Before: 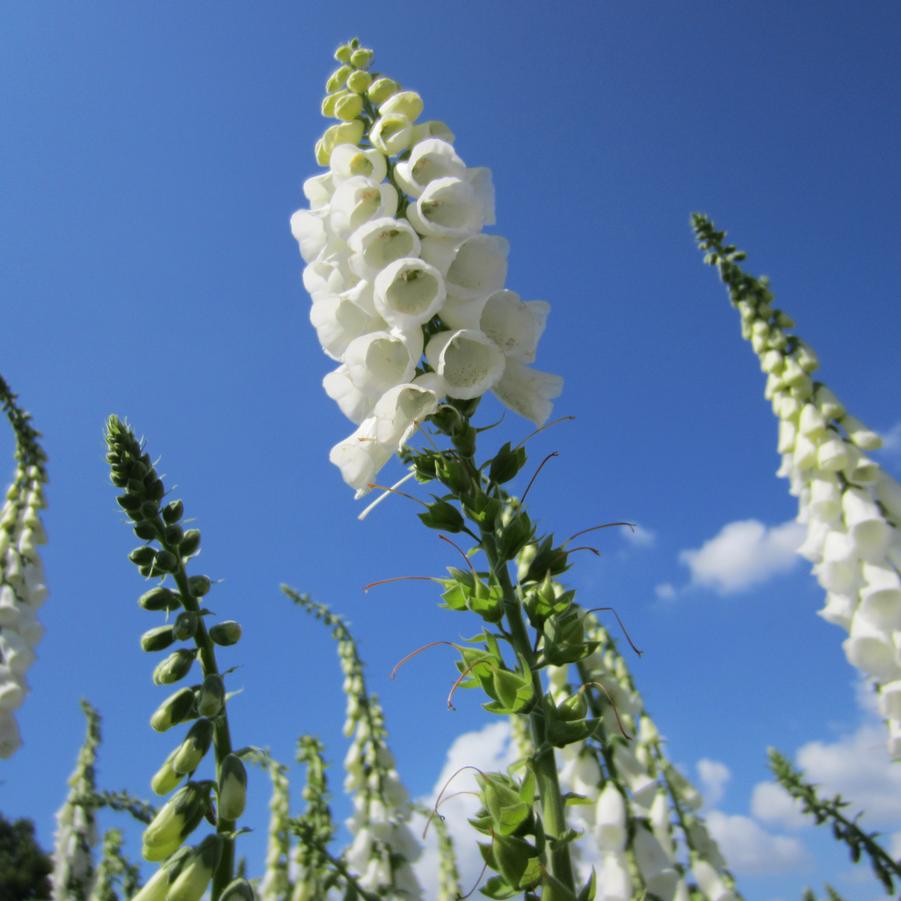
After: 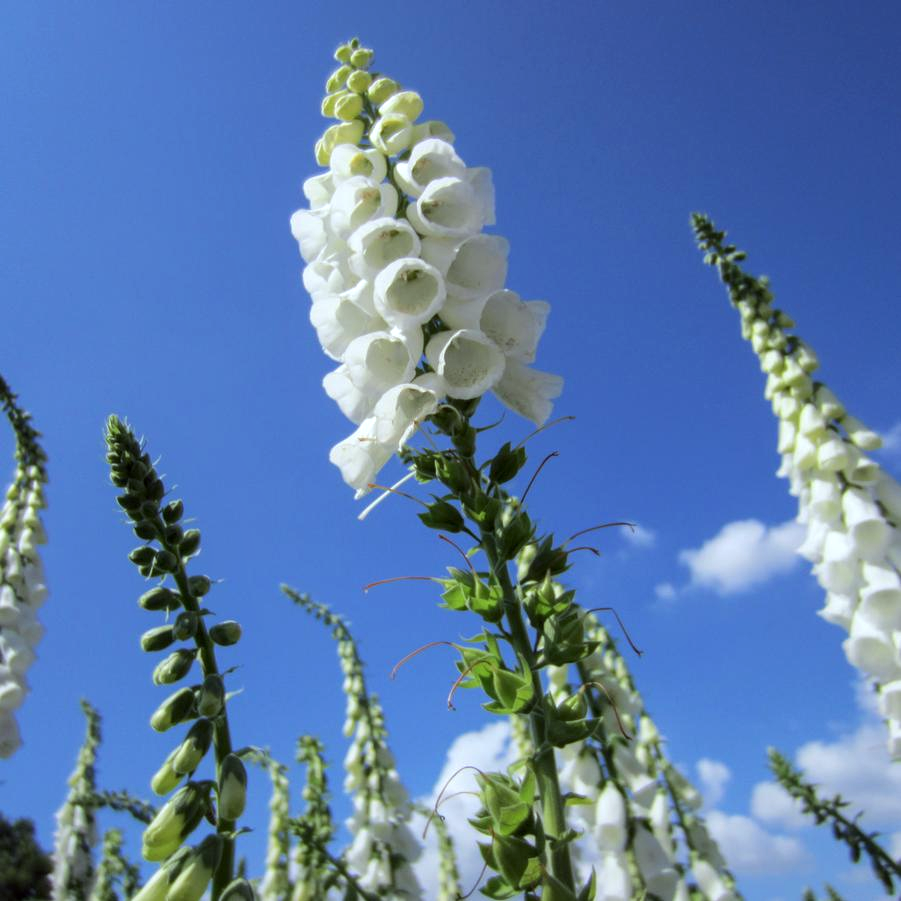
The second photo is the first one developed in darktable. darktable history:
local contrast: on, module defaults
color calibration: x 0.367, y 0.376, temperature 4372.25 K
color correction: highlights a* -0.95, highlights b* 4.5, shadows a* 3.55
